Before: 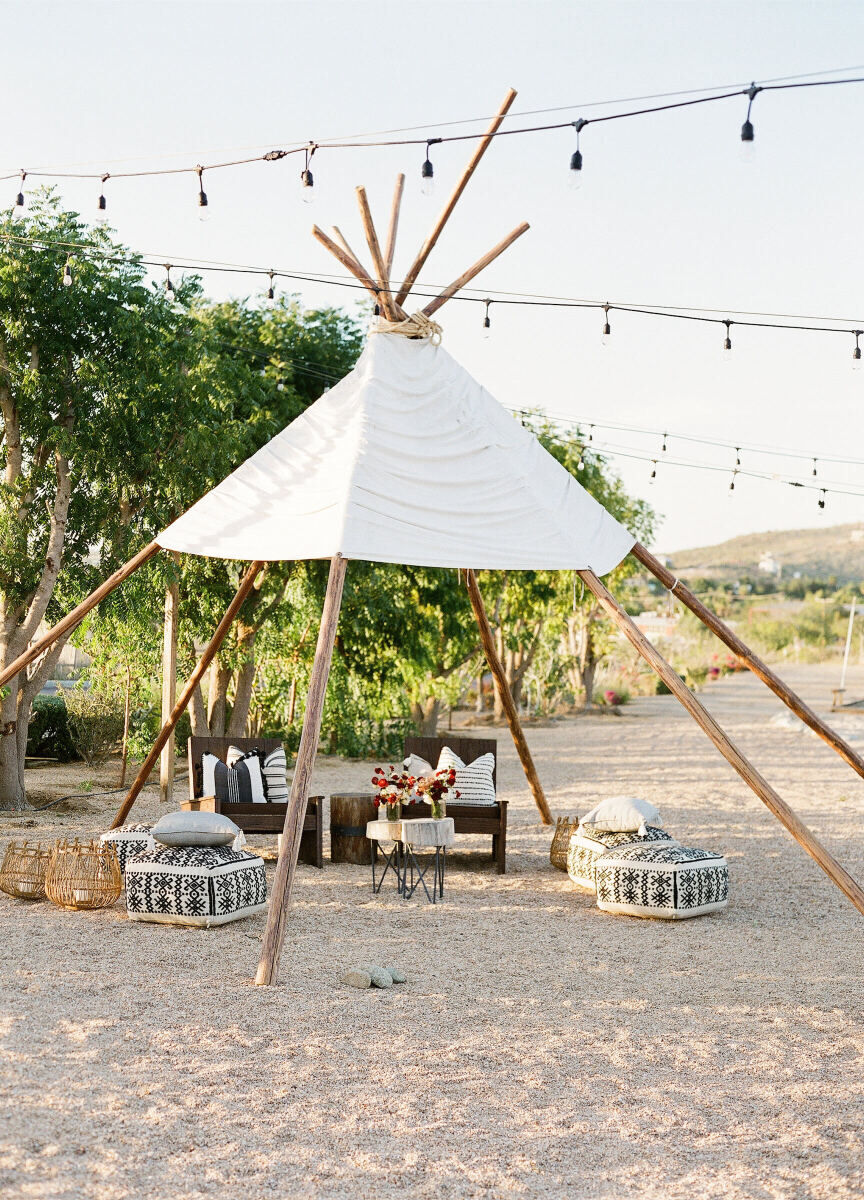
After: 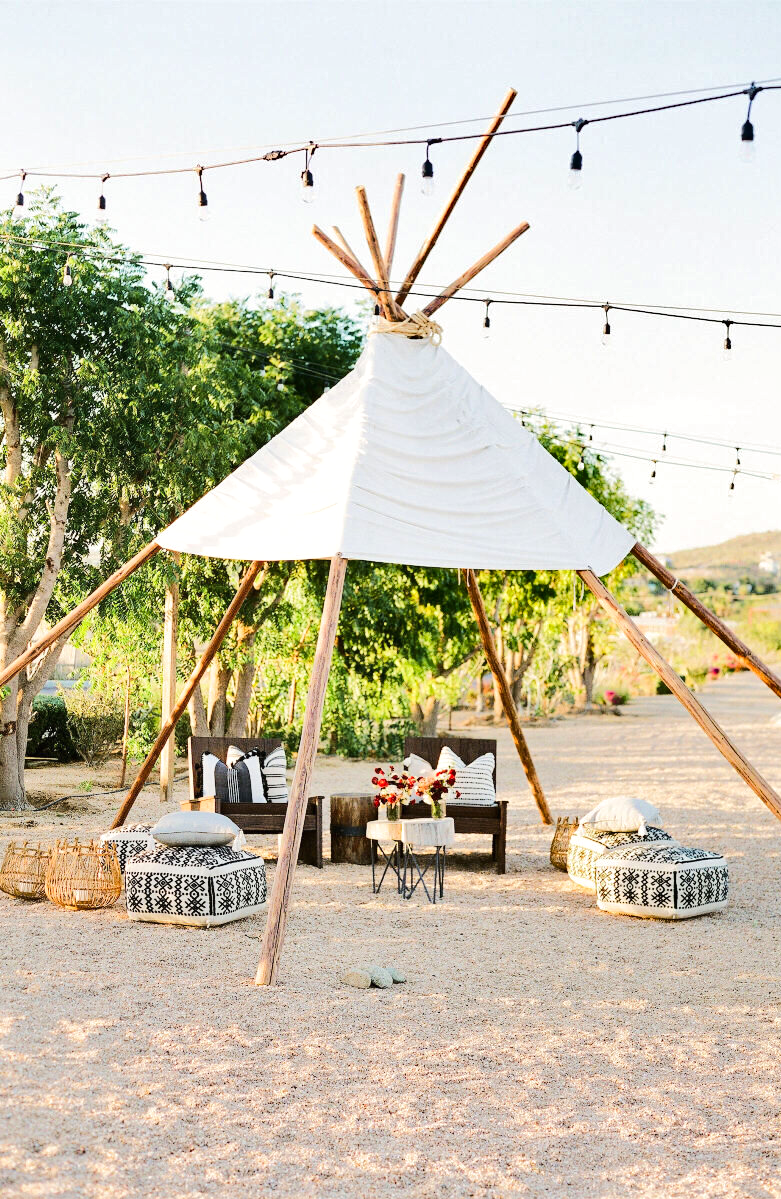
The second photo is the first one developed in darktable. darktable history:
shadows and highlights: low approximation 0.01, soften with gaussian
crop: right 9.497%, bottom 0.049%
tone equalizer: -7 EV 0.164 EV, -6 EV 0.563 EV, -5 EV 1.16 EV, -4 EV 1.33 EV, -3 EV 1.18 EV, -2 EV 0.6 EV, -1 EV 0.162 EV, edges refinement/feathering 500, mask exposure compensation -1.57 EV, preserve details no
